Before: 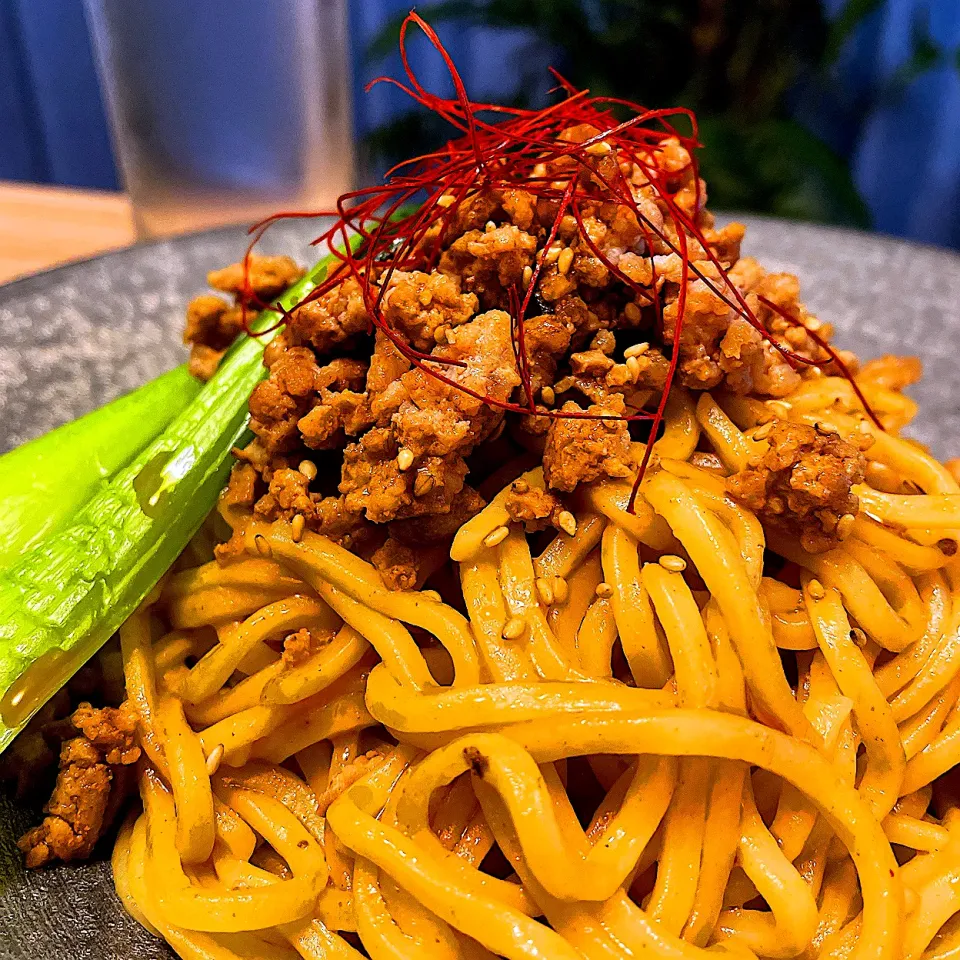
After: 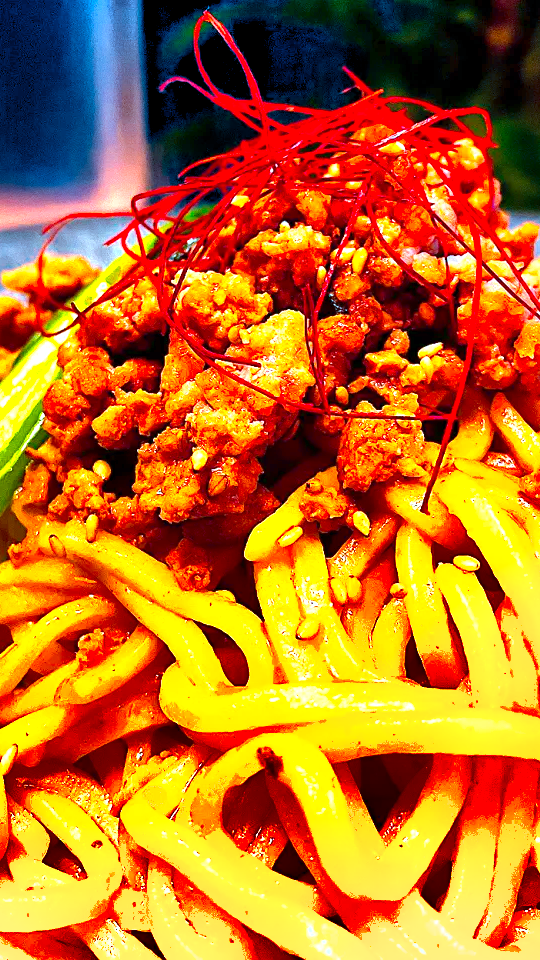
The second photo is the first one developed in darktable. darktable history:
velvia: strength 21.37%
crop: left 21.47%, right 22.24%
shadows and highlights: low approximation 0.01, soften with gaussian
color calibration: output R [1.422, -0.35, -0.252, 0], output G [-0.238, 1.259, -0.084, 0], output B [-0.081, -0.196, 1.58, 0], output brightness [0.49, 0.671, -0.57, 0], illuminant as shot in camera, x 0.358, y 0.373, temperature 4628.91 K
